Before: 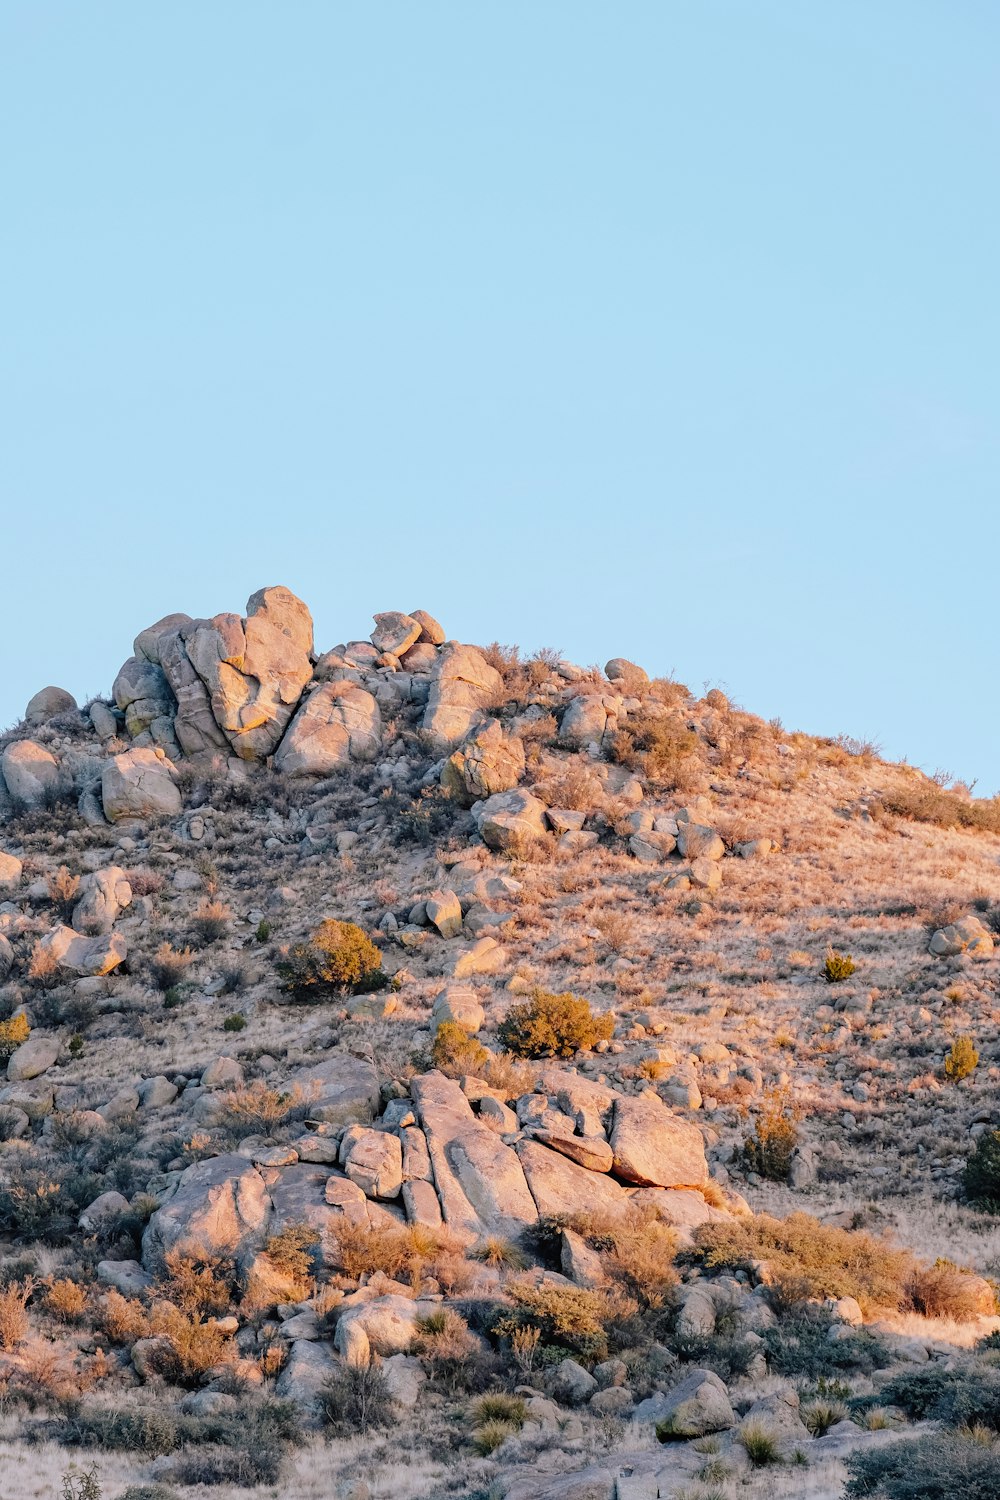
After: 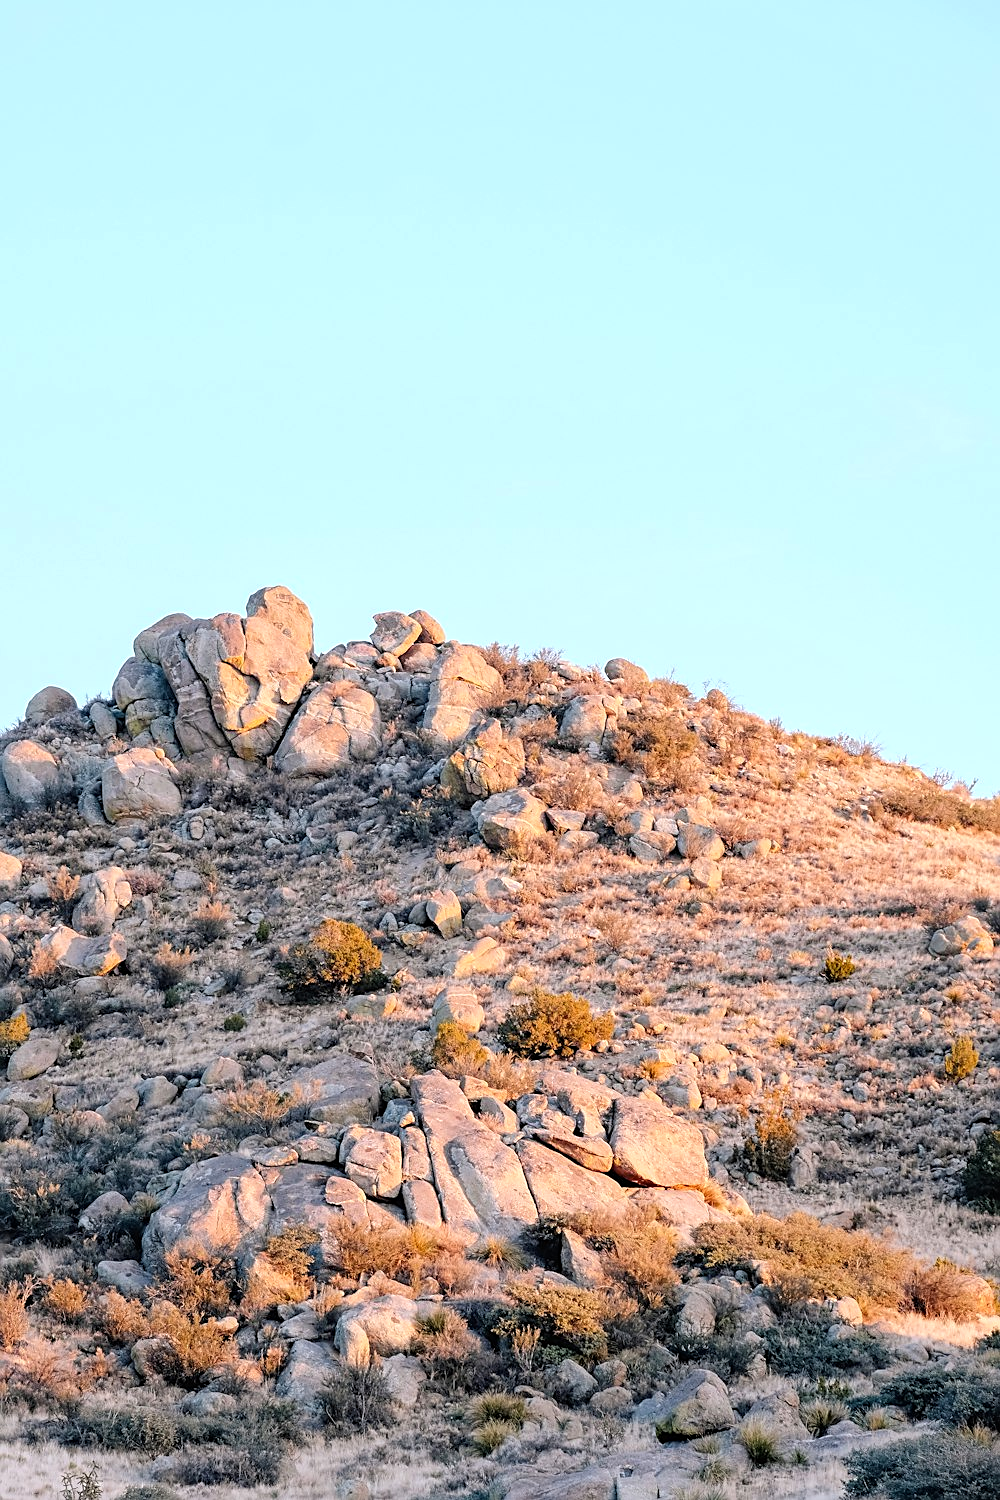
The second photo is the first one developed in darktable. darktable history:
tone equalizer: -8 EV -0.418 EV, -7 EV -0.361 EV, -6 EV -0.363 EV, -5 EV -0.239 EV, -3 EV 0.239 EV, -2 EV 0.332 EV, -1 EV 0.374 EV, +0 EV 0.439 EV
sharpen: on, module defaults
